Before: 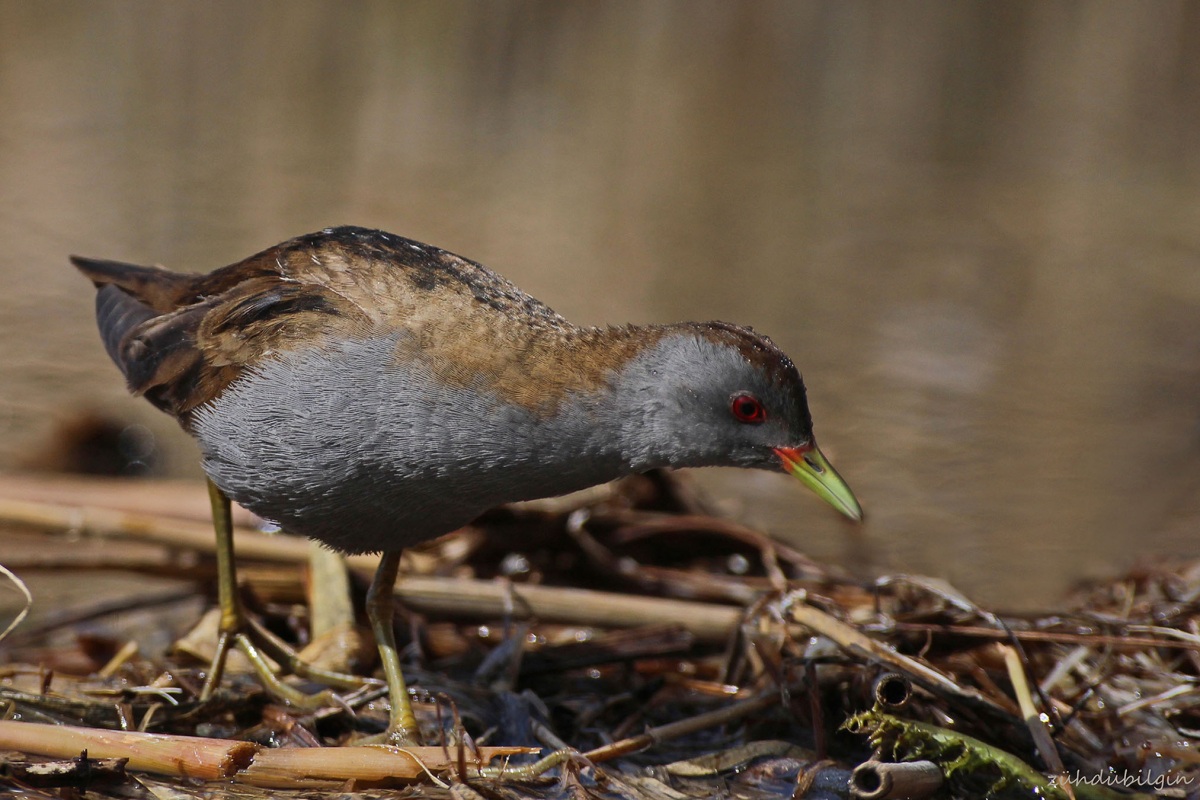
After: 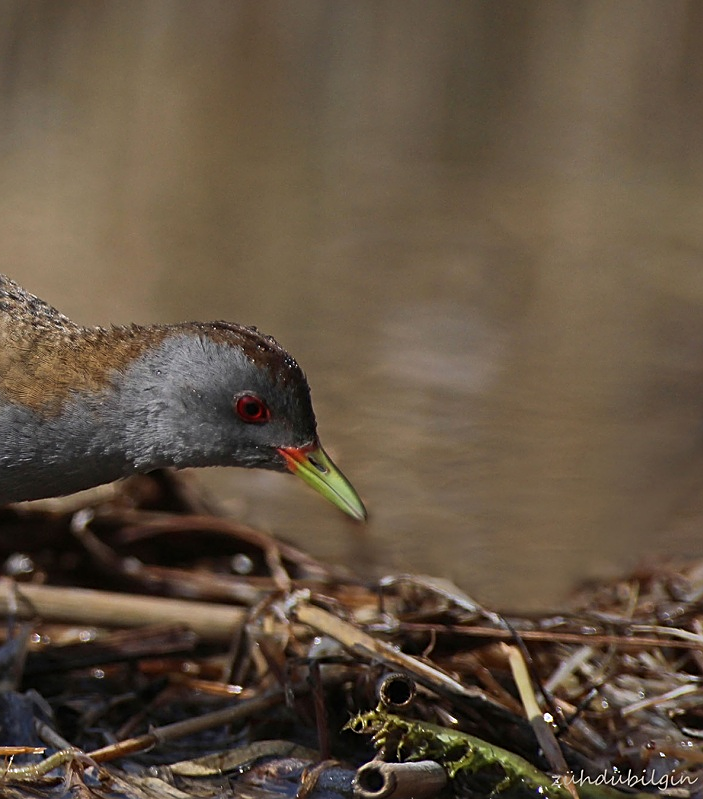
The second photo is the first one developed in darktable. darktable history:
sharpen: on, module defaults
crop: left 41.396%
